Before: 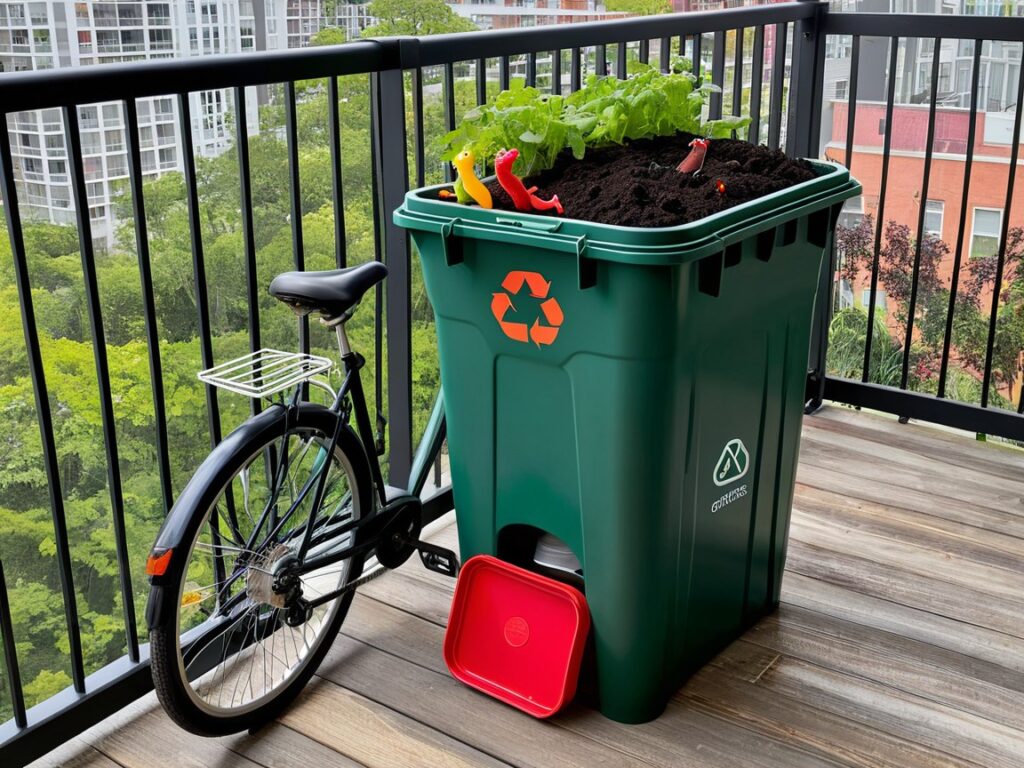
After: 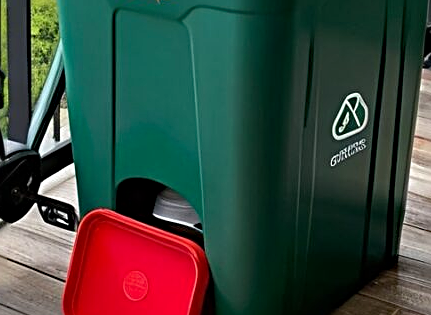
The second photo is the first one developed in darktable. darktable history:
crop: left 37.221%, top 45.169%, right 20.63%, bottom 13.777%
sharpen: radius 2.676, amount 0.669
haze removal: compatibility mode true, adaptive false
